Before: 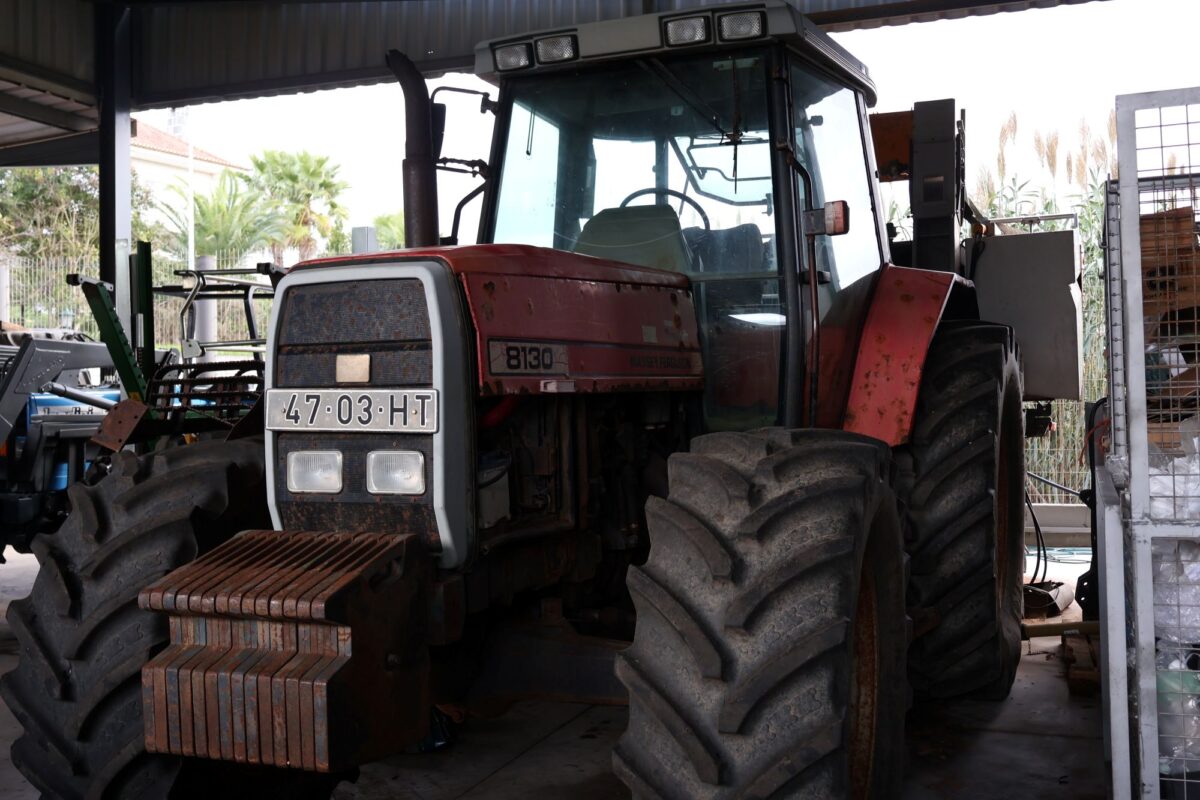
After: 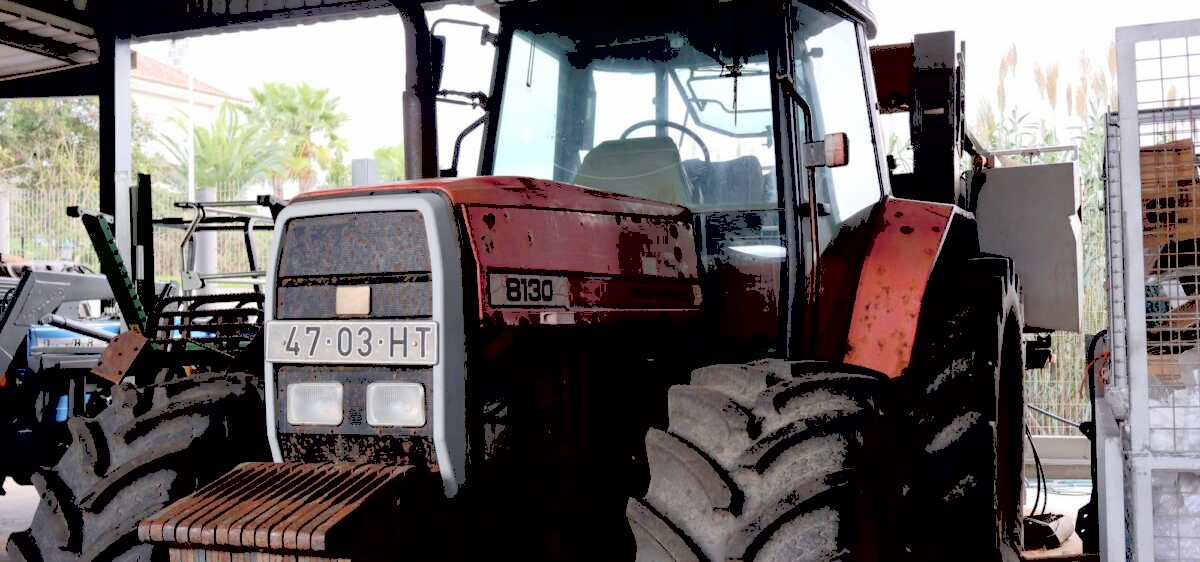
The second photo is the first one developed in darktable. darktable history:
crop and rotate: top 8.587%, bottom 21.072%
exposure: black level correction 0.017, exposure -0.01 EV, compensate exposure bias true, compensate highlight preservation false
tone curve: curves: ch0 [(0, 0) (0.003, 0.275) (0.011, 0.288) (0.025, 0.309) (0.044, 0.326) (0.069, 0.346) (0.1, 0.37) (0.136, 0.396) (0.177, 0.432) (0.224, 0.473) (0.277, 0.516) (0.335, 0.566) (0.399, 0.611) (0.468, 0.661) (0.543, 0.711) (0.623, 0.761) (0.709, 0.817) (0.801, 0.867) (0.898, 0.911) (1, 1)], color space Lab, independent channels, preserve colors none
